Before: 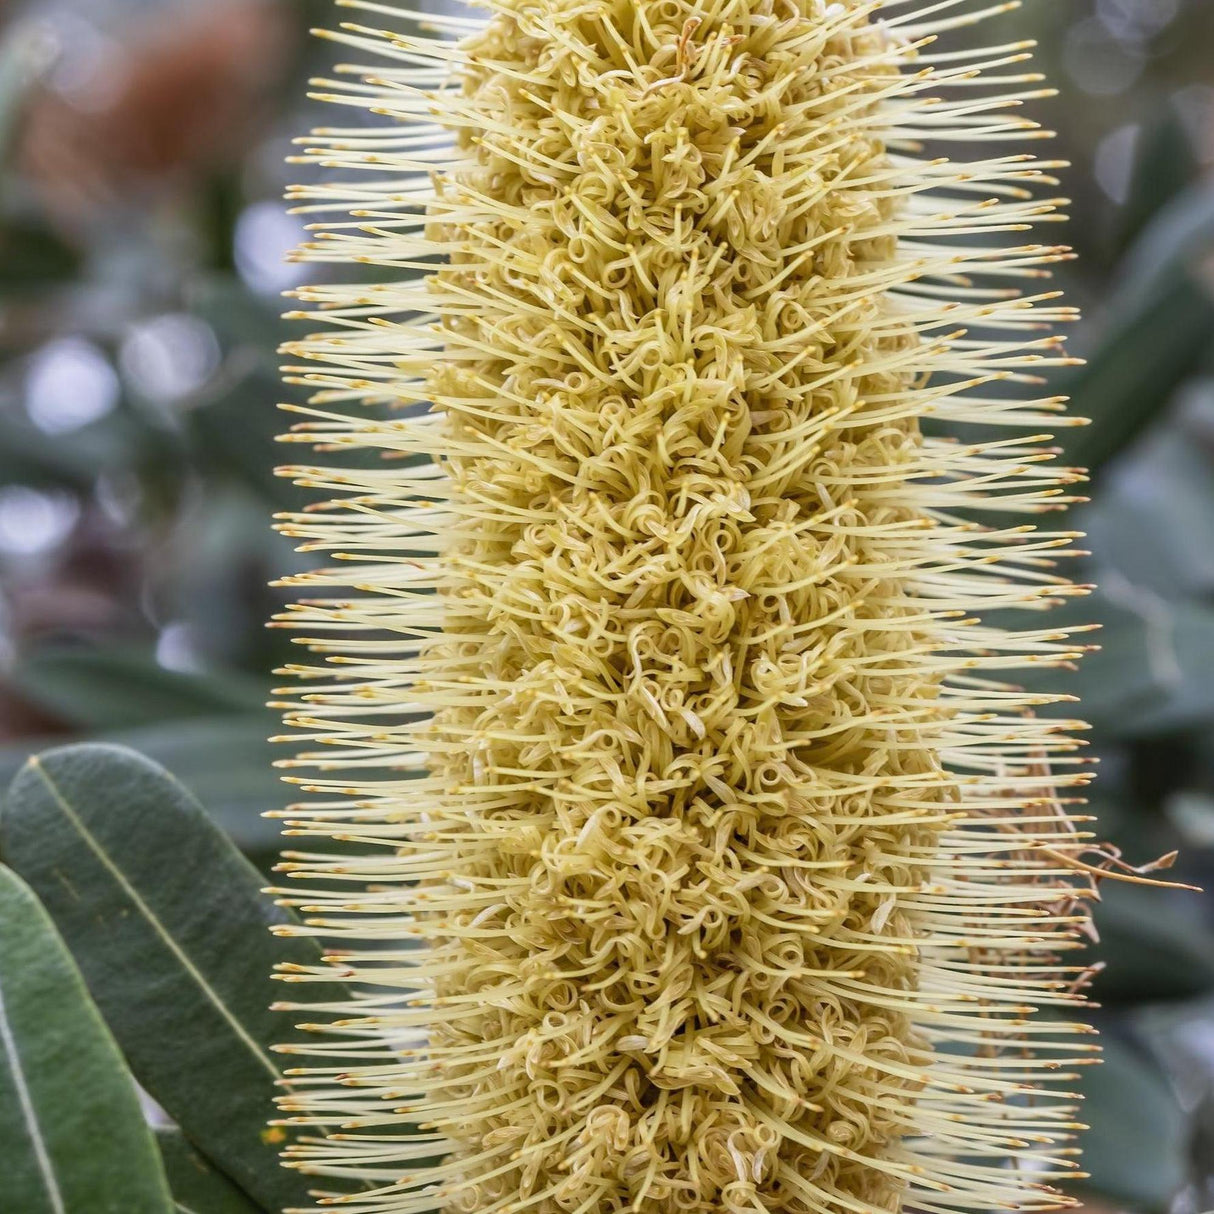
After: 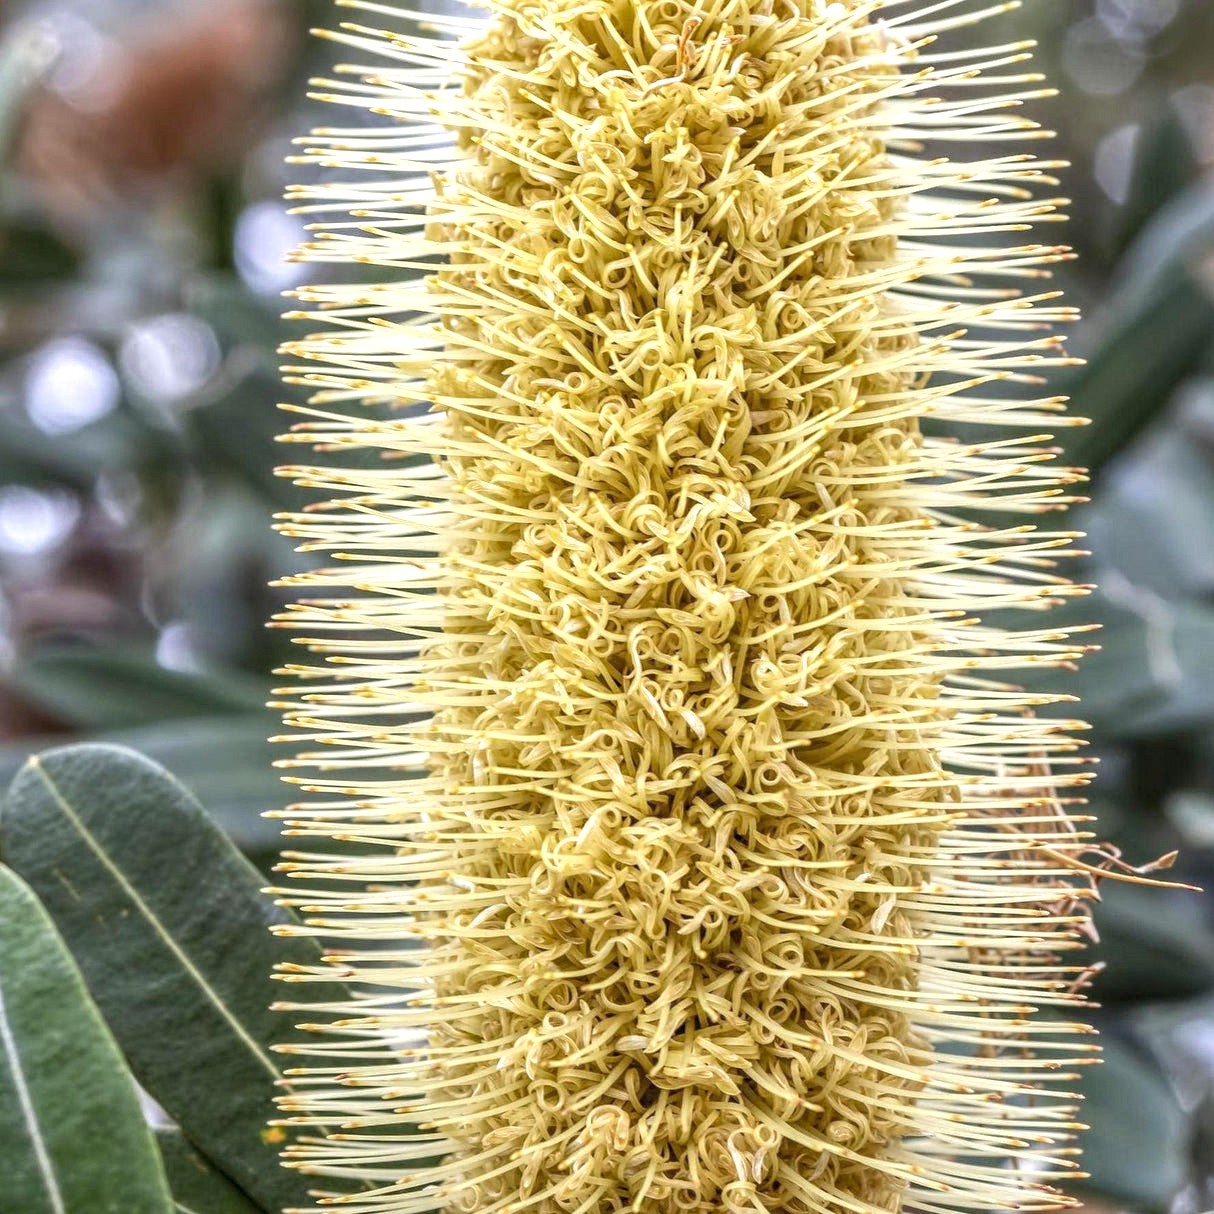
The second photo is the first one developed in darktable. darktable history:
exposure: exposure 0.457 EV, compensate highlight preservation false
local contrast: highlights 95%, shadows 88%, detail 160%, midtone range 0.2
